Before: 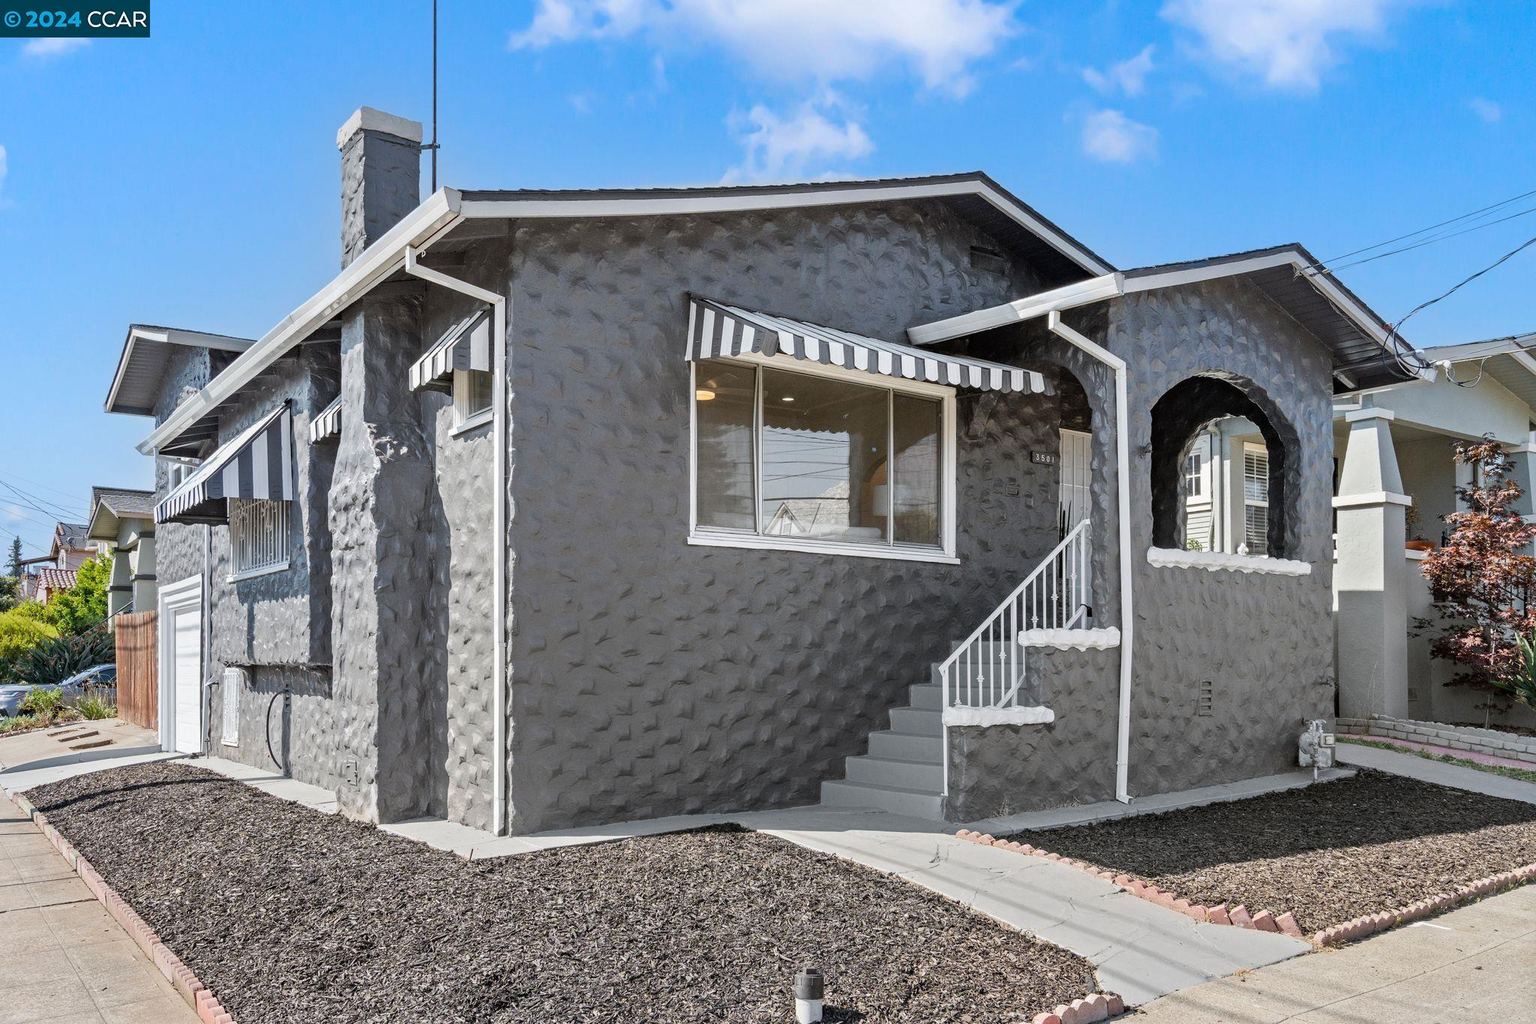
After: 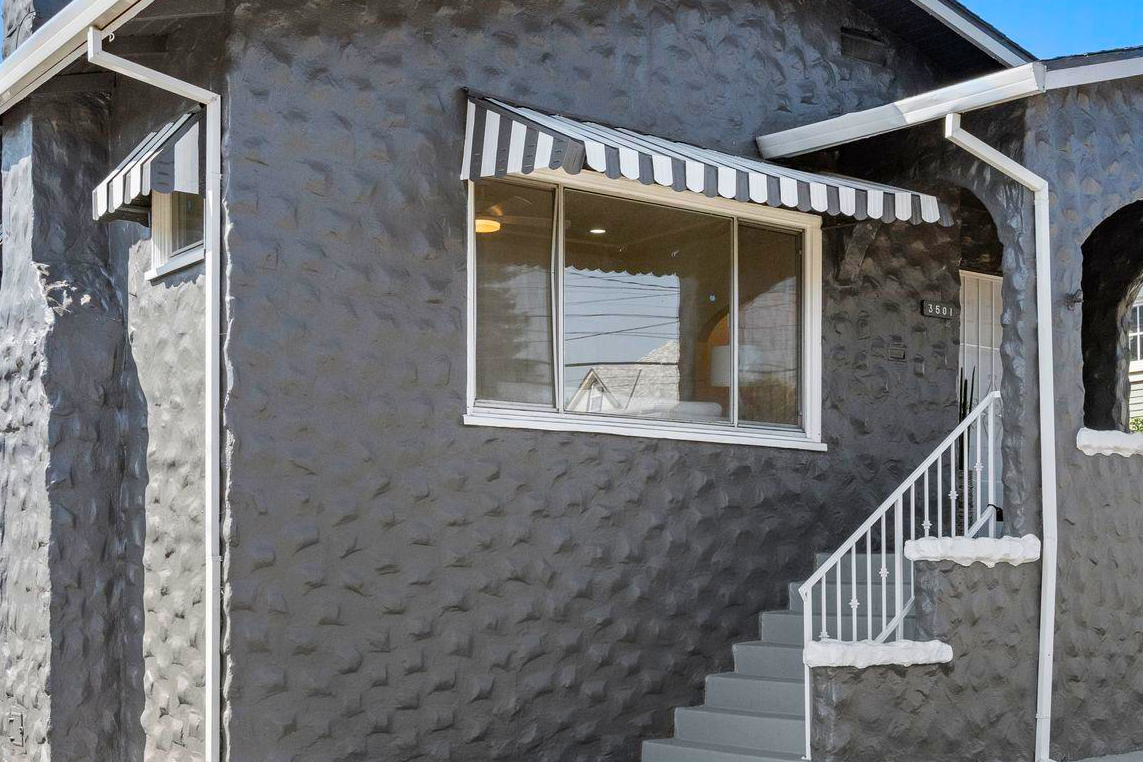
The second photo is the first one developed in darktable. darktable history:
crop and rotate: left 22.13%, top 22.054%, right 22.026%, bottom 22.102%
color balance rgb: perceptual saturation grading › global saturation 30%, global vibrance 20%
